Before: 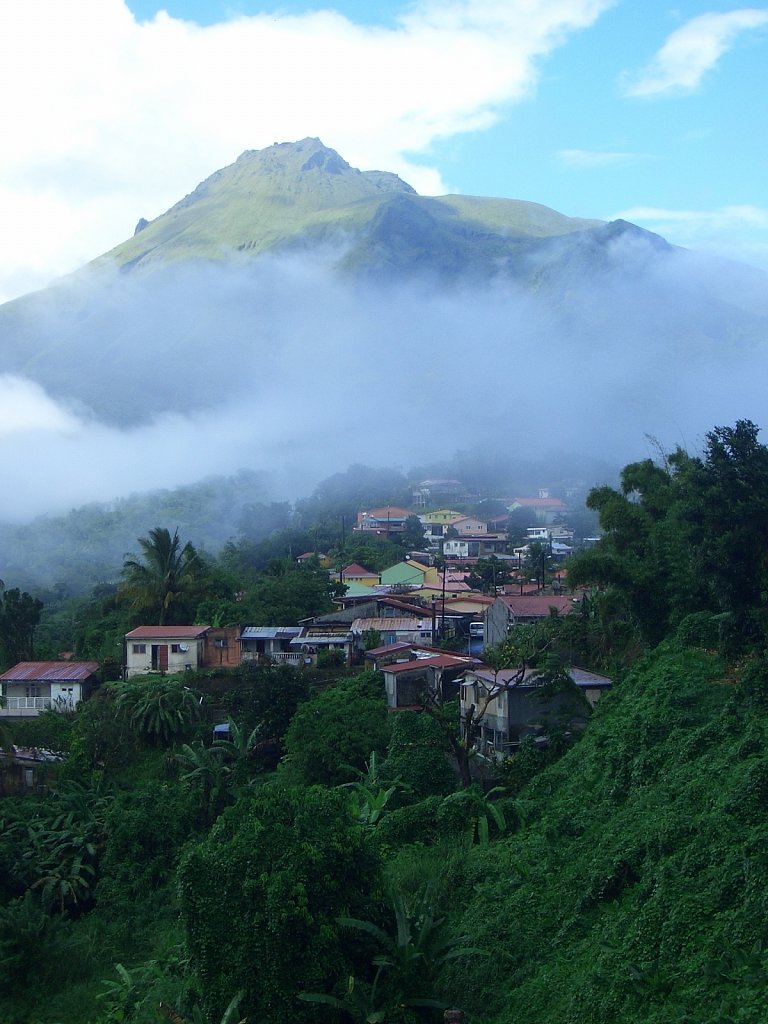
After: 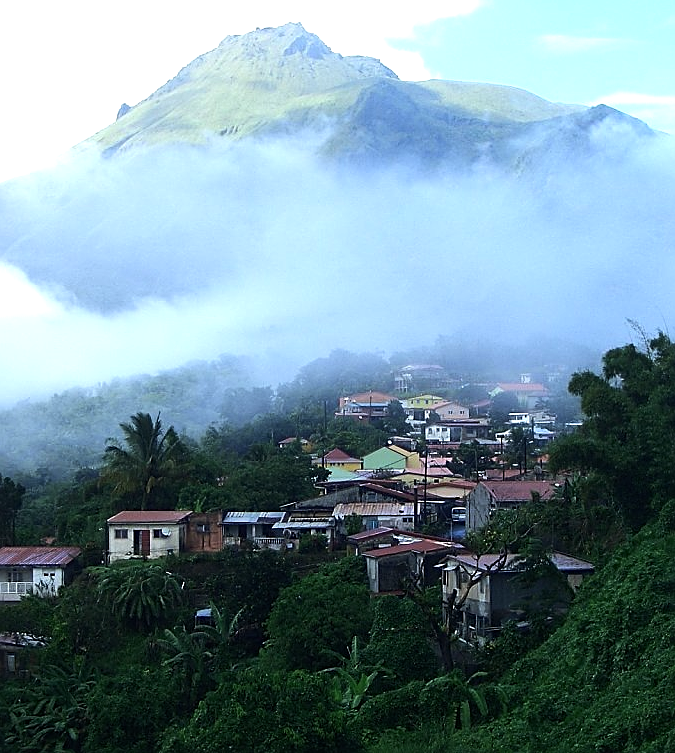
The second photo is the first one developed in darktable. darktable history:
sharpen: on, module defaults
crop and rotate: left 2.425%, top 11.305%, right 9.6%, bottom 15.08%
tone equalizer: -8 EV -0.75 EV, -7 EV -0.7 EV, -6 EV -0.6 EV, -5 EV -0.4 EV, -3 EV 0.4 EV, -2 EV 0.6 EV, -1 EV 0.7 EV, +0 EV 0.75 EV, edges refinement/feathering 500, mask exposure compensation -1.57 EV, preserve details no
